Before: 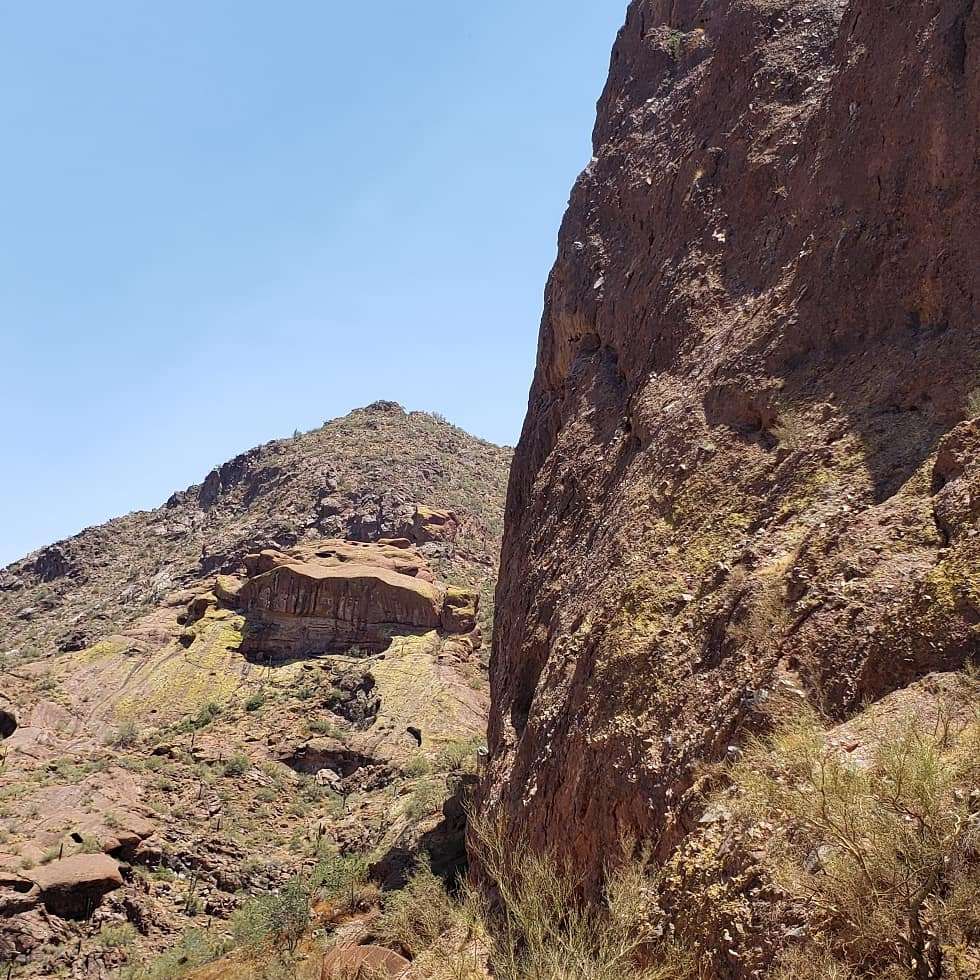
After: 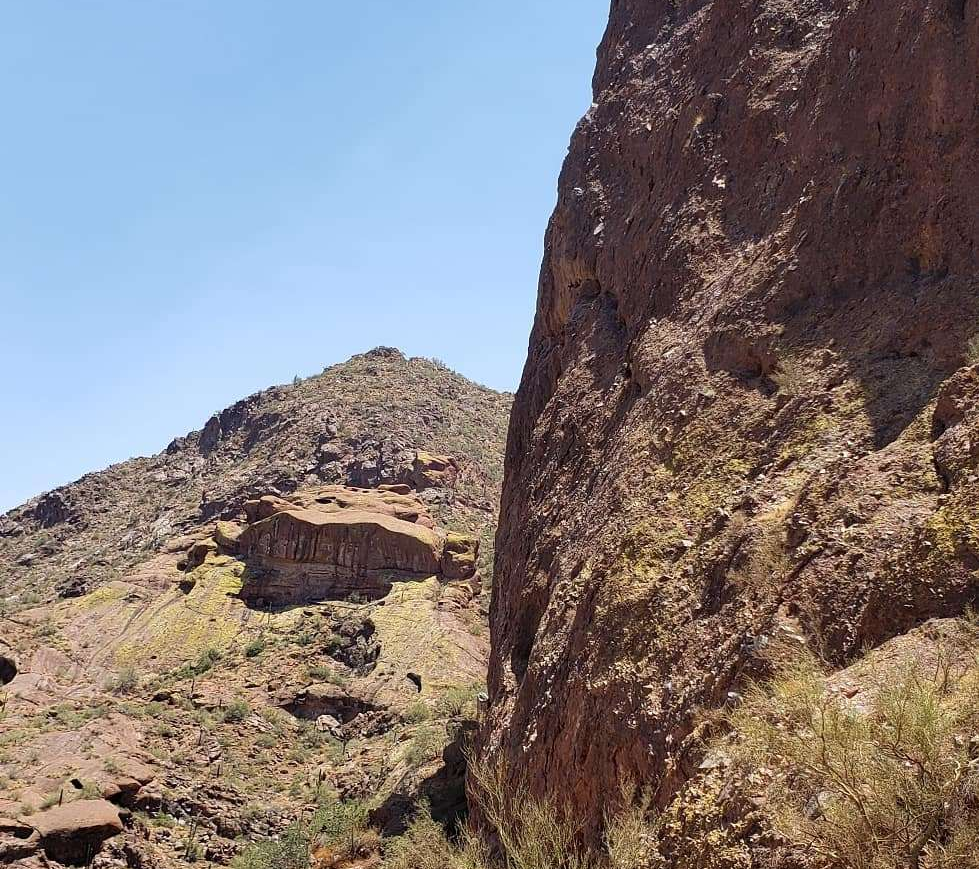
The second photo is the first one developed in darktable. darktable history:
crop and rotate: top 5.511%, bottom 5.812%
